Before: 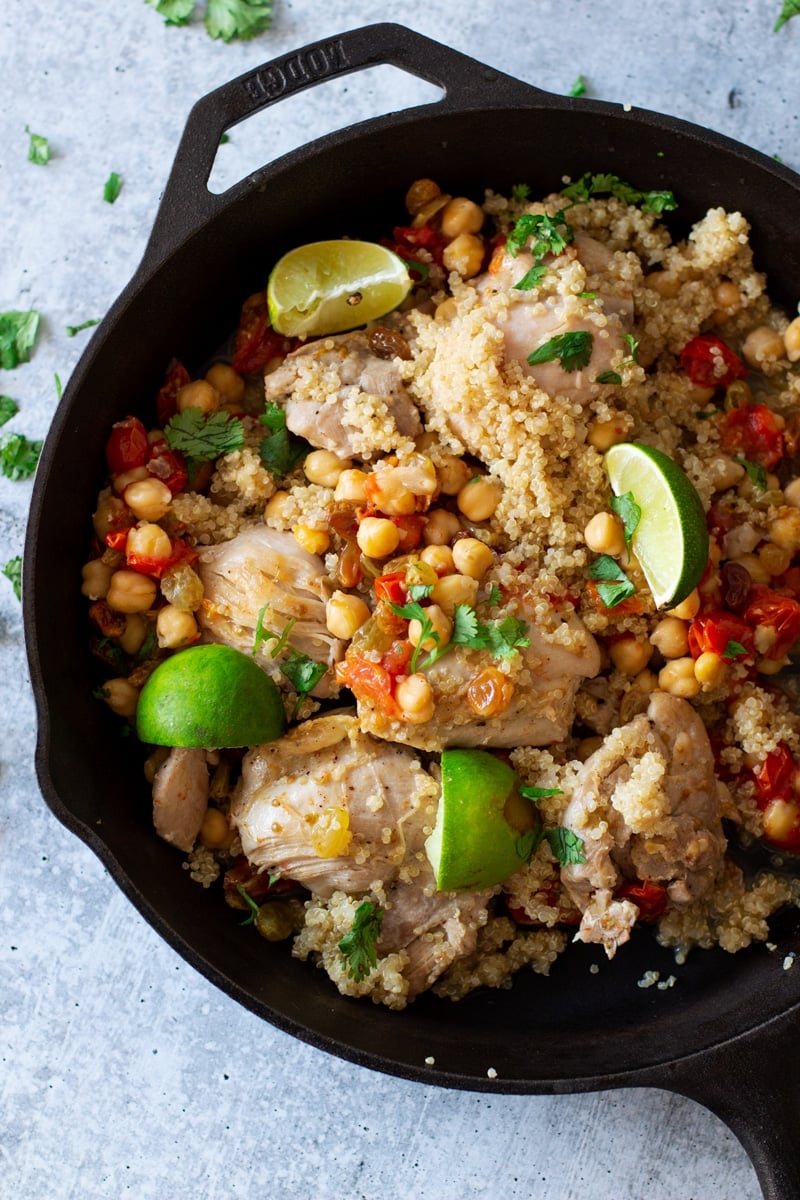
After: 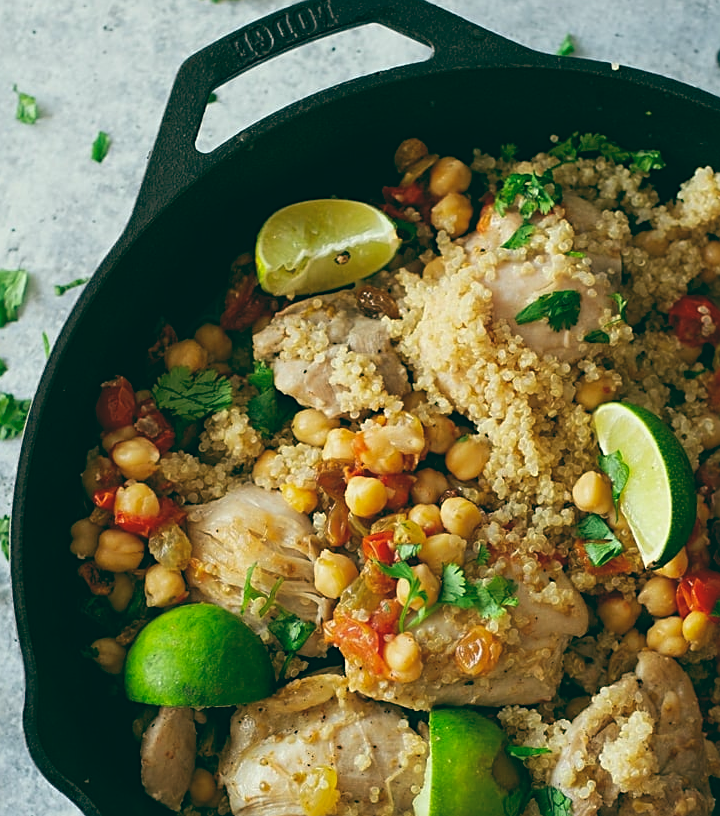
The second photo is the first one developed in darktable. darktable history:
sharpen: on, module defaults
color balance: lift [1.005, 0.99, 1.007, 1.01], gamma [1, 1.034, 1.032, 0.966], gain [0.873, 1.055, 1.067, 0.933]
crop: left 1.509%, top 3.452%, right 7.696%, bottom 28.452%
exposure: compensate highlight preservation false
